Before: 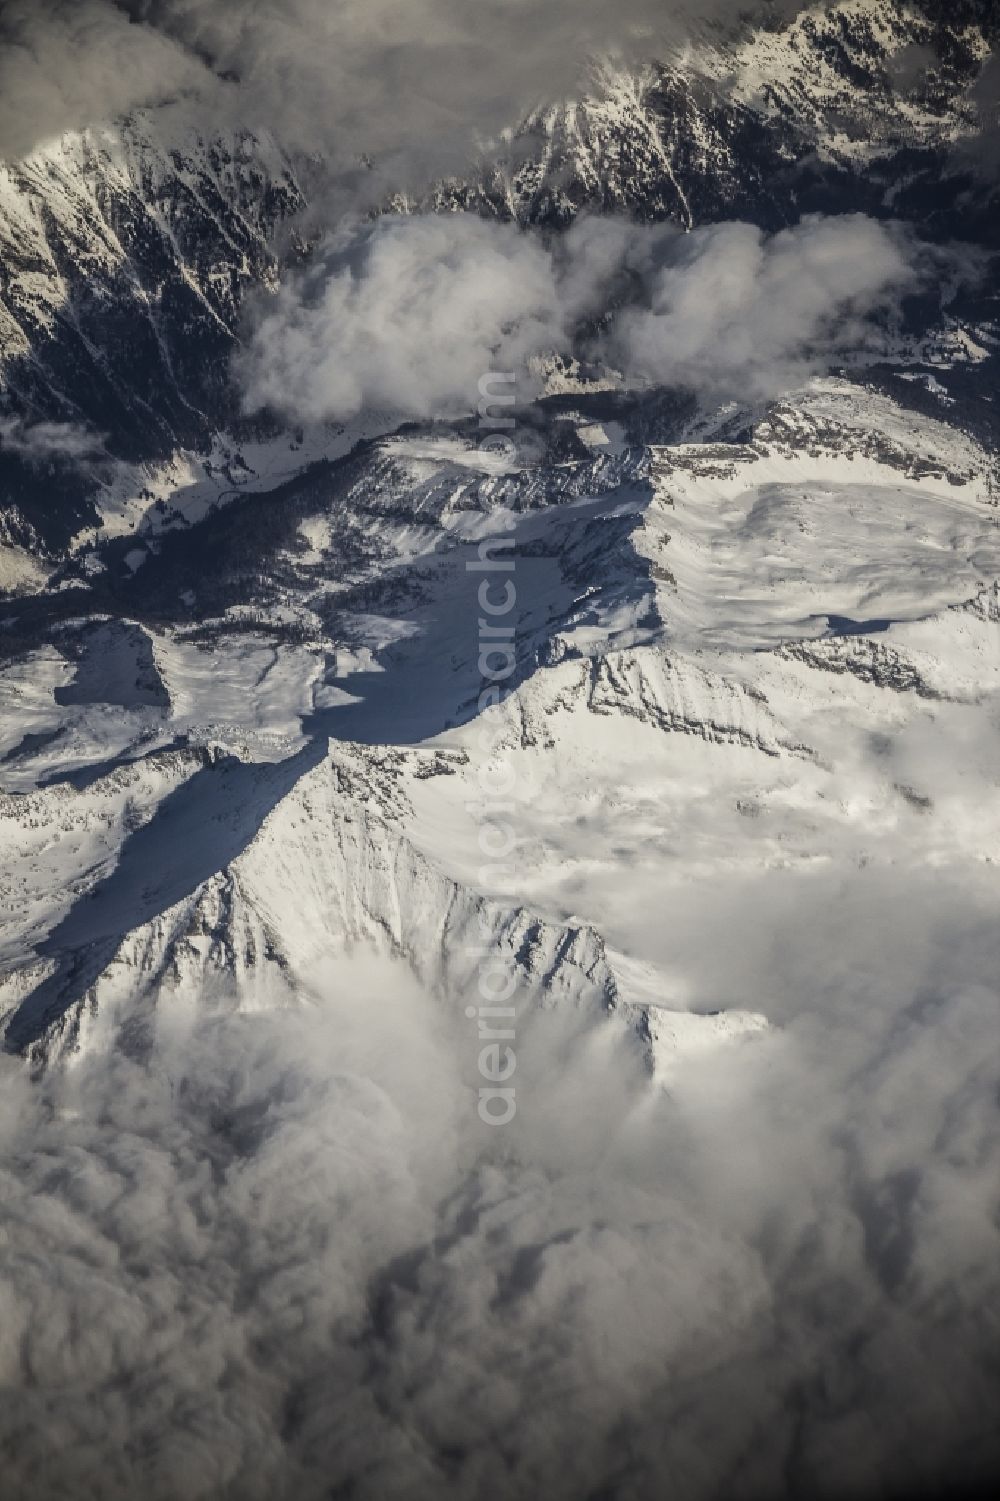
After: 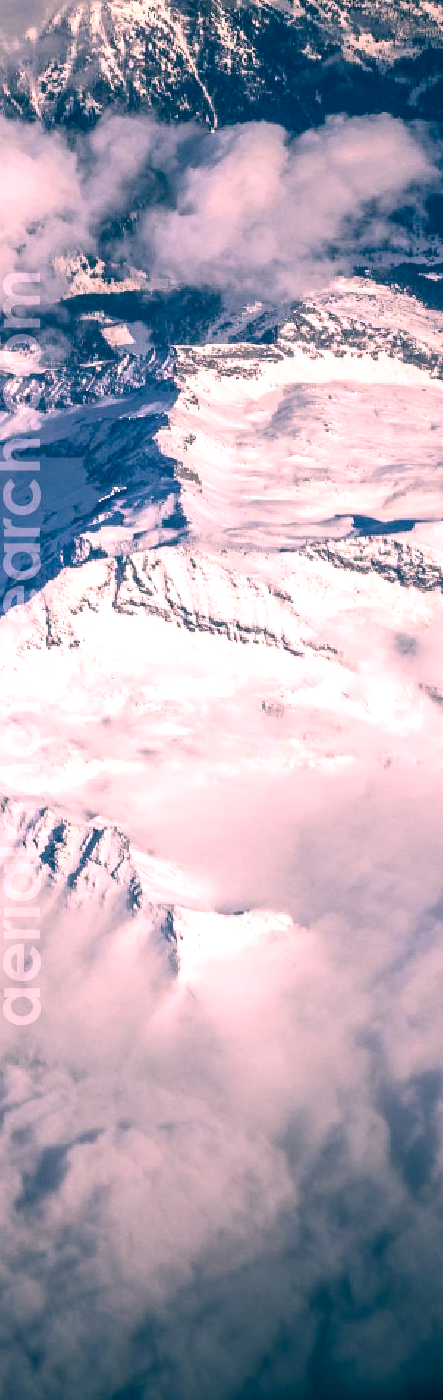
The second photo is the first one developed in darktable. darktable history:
crop: left 47.512%, top 6.682%, right 8.09%
contrast brightness saturation: contrast 0.112, saturation -0.158
exposure: black level correction 0, exposure 0.948 EV, compensate highlight preservation false
color correction: highlights a* 16.53, highlights b* 0.328, shadows a* -15.18, shadows b* -14.49, saturation 1.49
